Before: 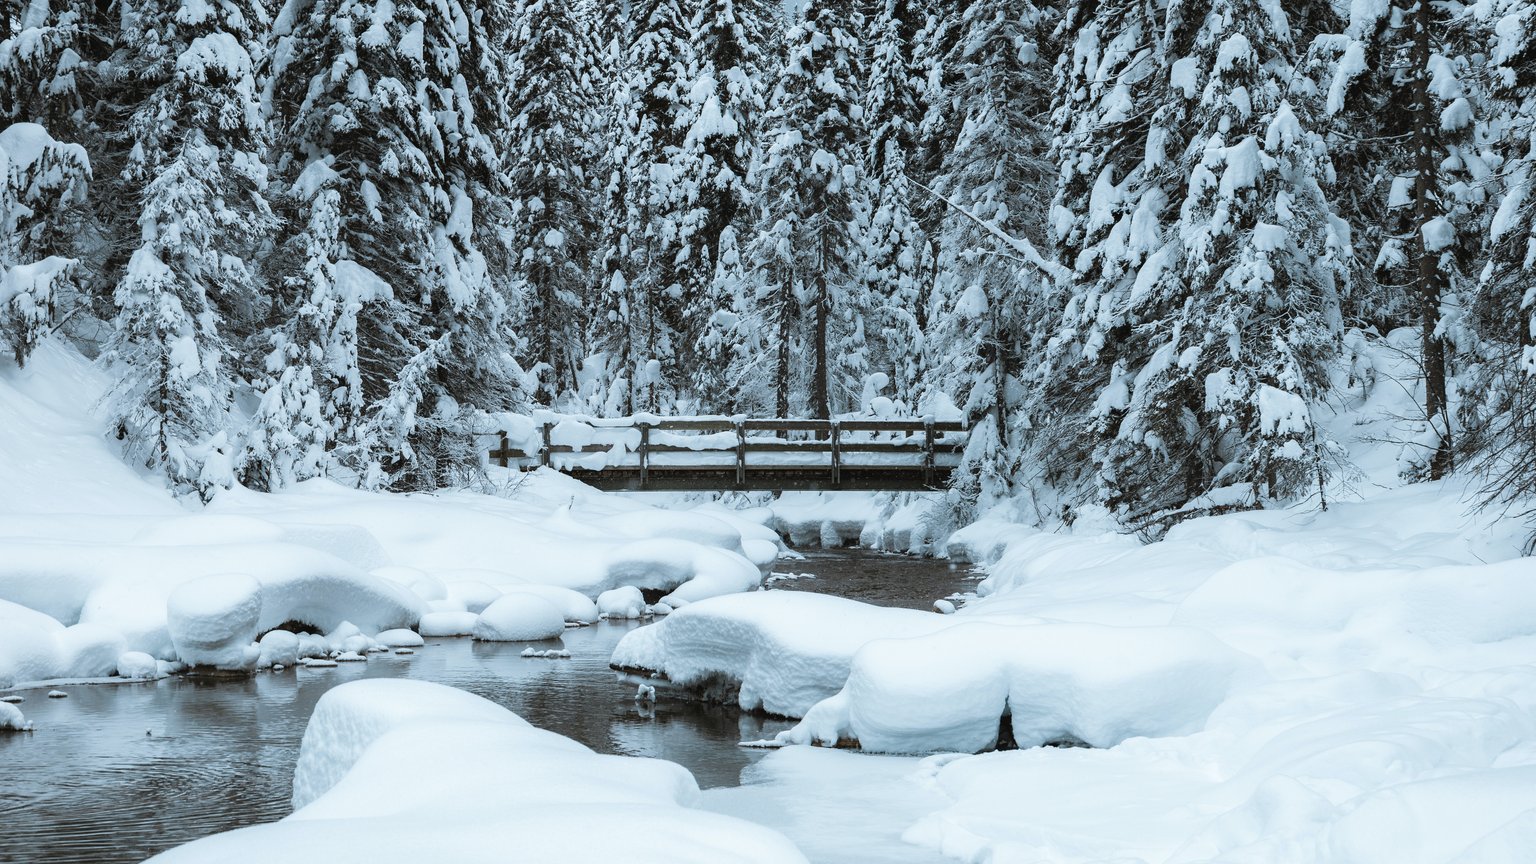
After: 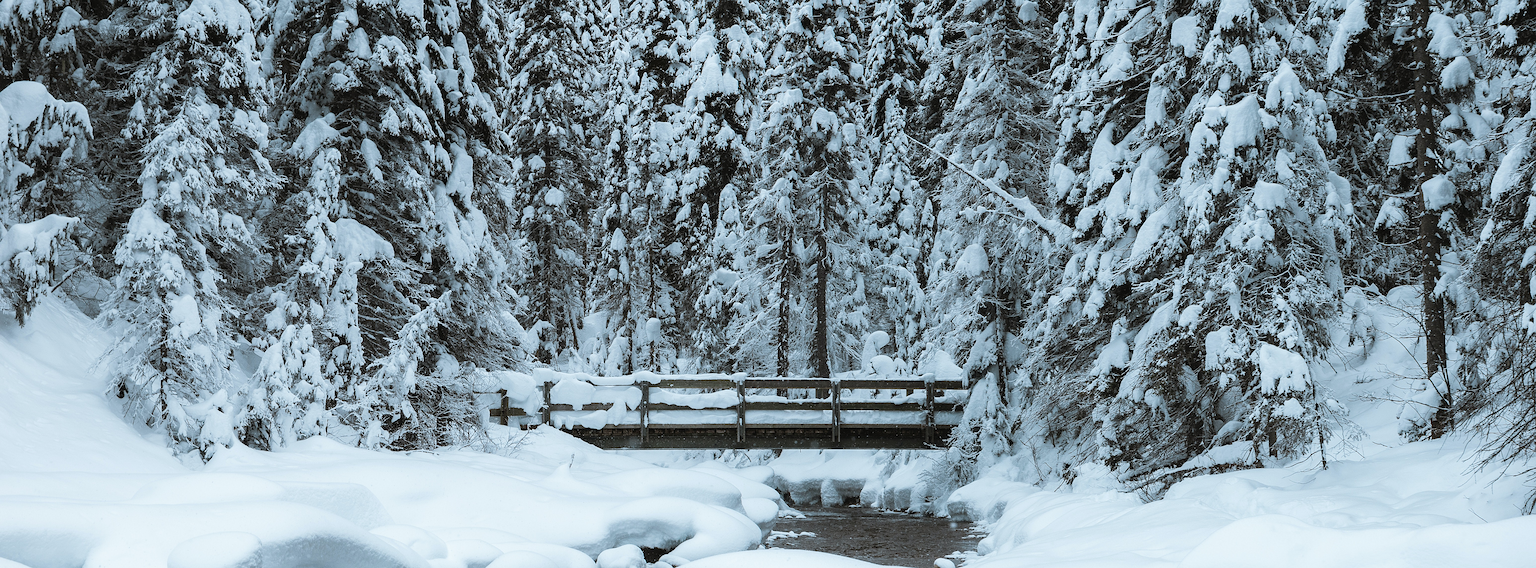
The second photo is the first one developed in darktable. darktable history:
crop and rotate: top 4.858%, bottom 29.31%
sharpen: amount 0.485
